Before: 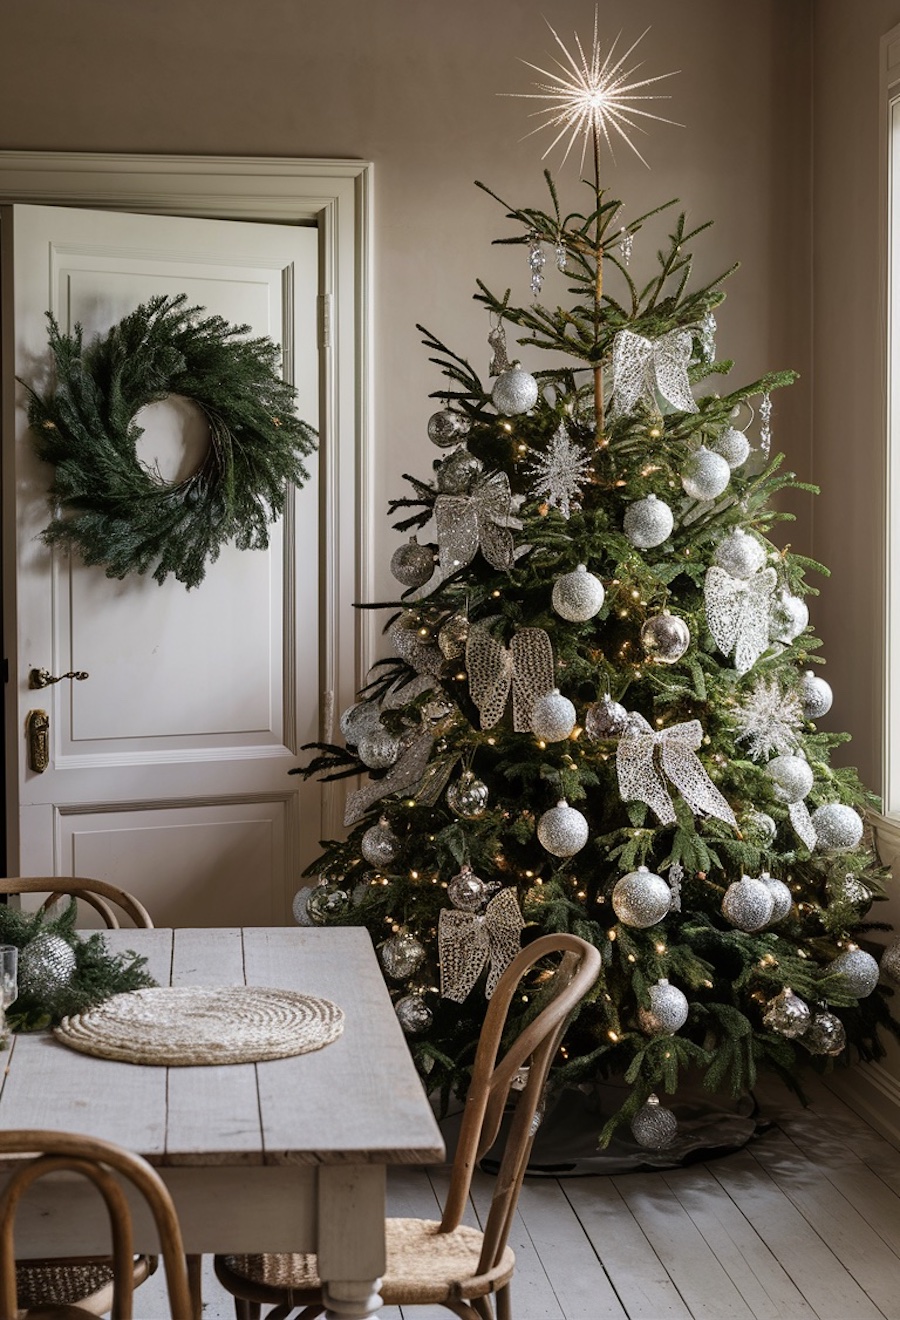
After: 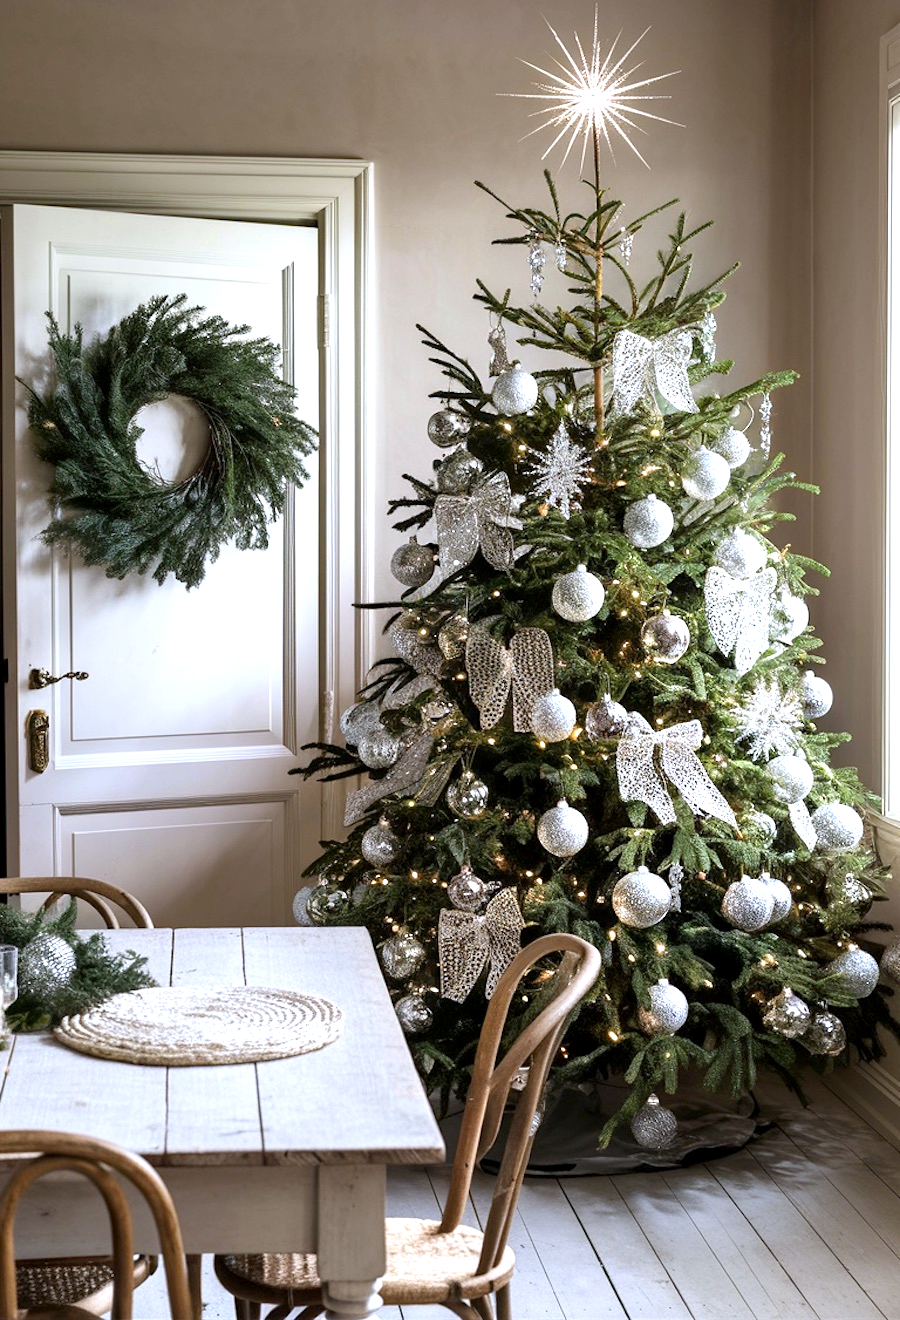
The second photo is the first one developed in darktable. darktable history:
exposure: black level correction 0.001, exposure 1 EV, compensate highlight preservation false
white balance: red 0.954, blue 1.079
